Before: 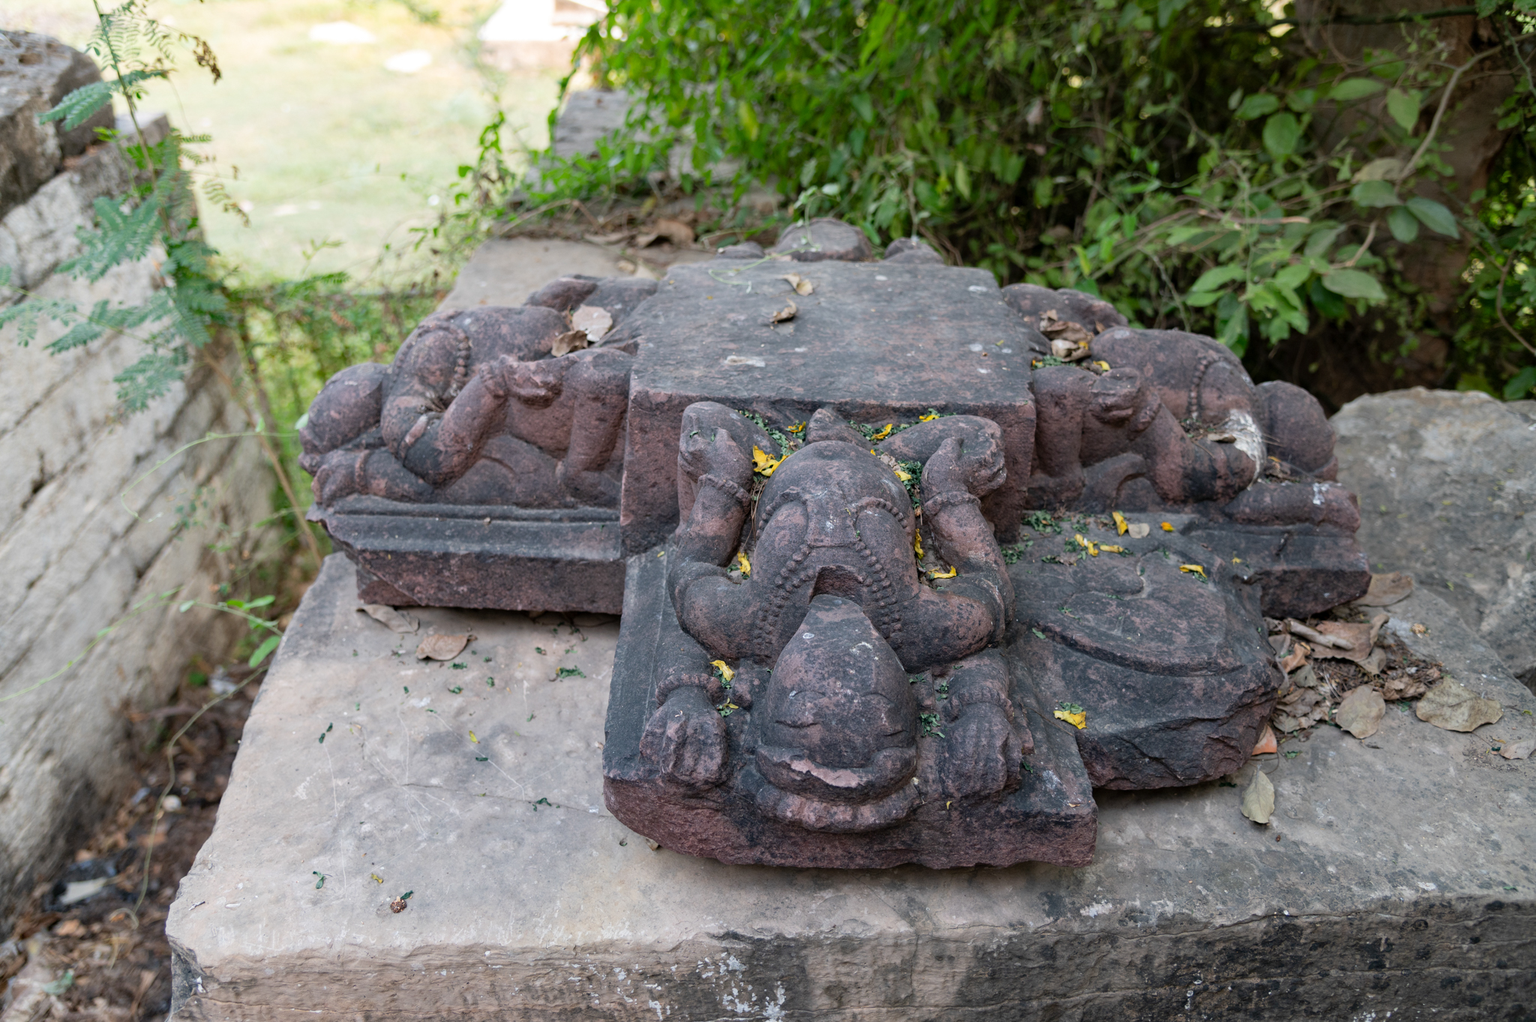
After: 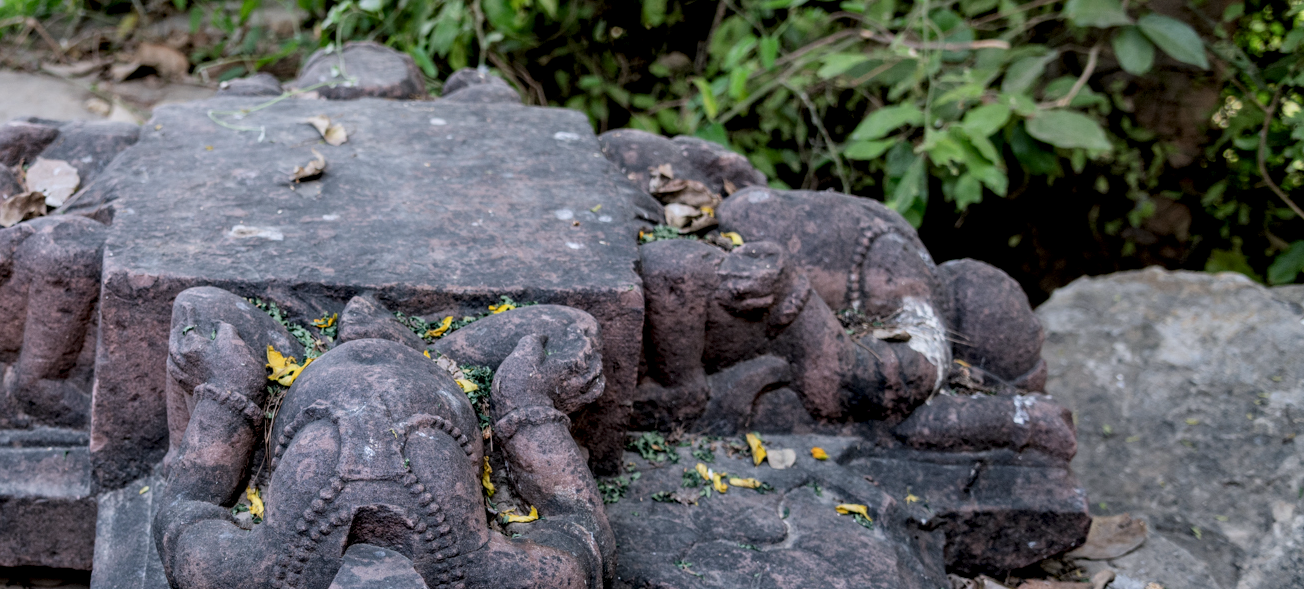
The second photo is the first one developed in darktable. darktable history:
crop: left 36.005%, top 18.293%, right 0.31%, bottom 38.444%
white balance: red 0.984, blue 1.059
local contrast: detail 142%
filmic rgb: black relative exposure -8.15 EV, white relative exposure 3.76 EV, hardness 4.46
